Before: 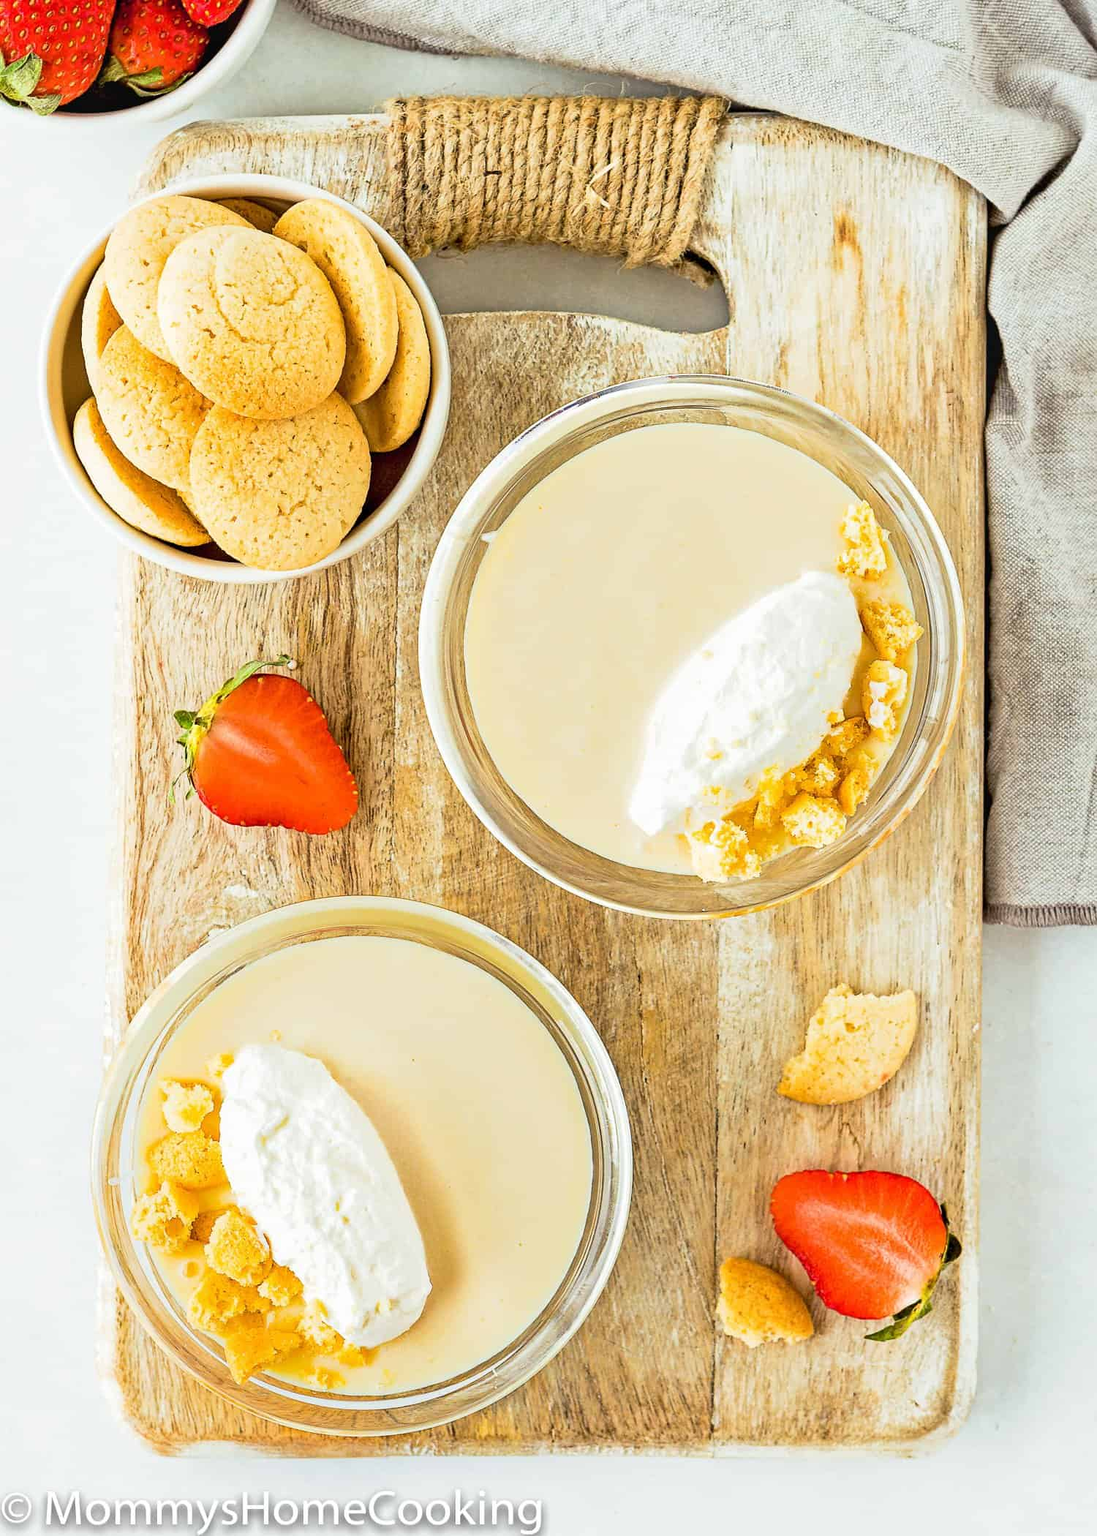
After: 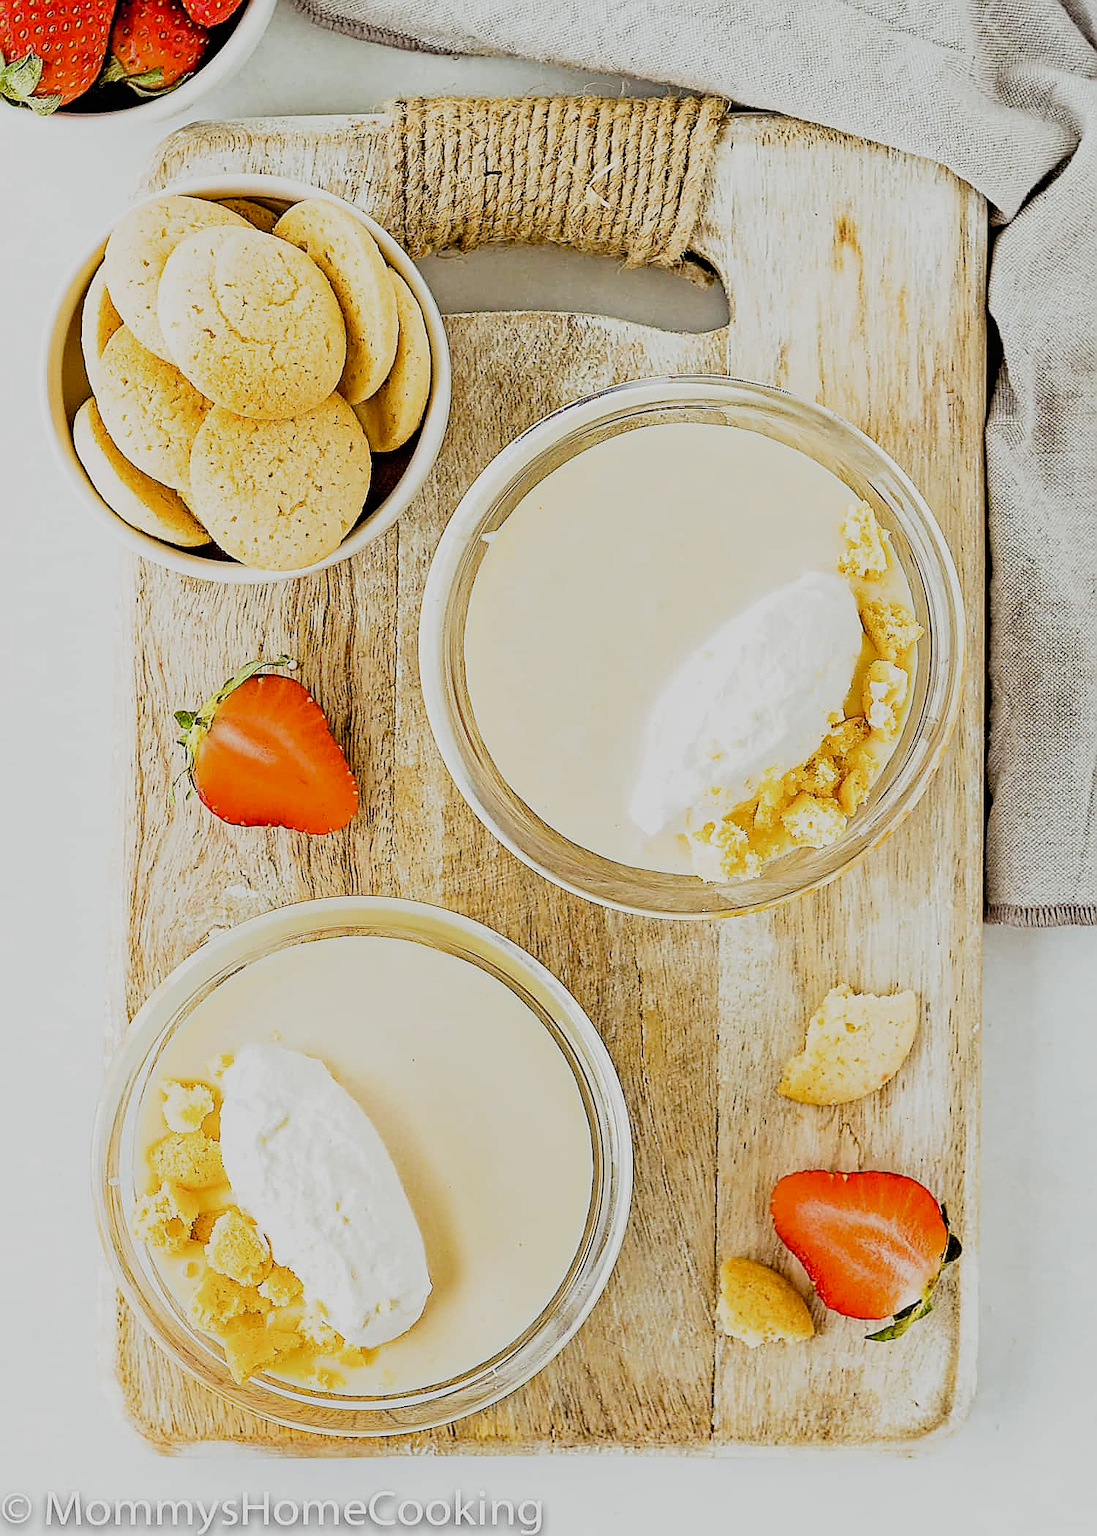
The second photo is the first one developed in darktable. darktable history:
shadows and highlights: radius 329.68, shadows 54.78, highlights -99.79, compress 94.39%, soften with gaussian
filmic rgb: black relative exposure -7.65 EV, white relative exposure 4.56 EV, hardness 3.61, add noise in highlights 0.002, preserve chrominance no, color science v4 (2020)
sharpen: radius 1.403, amount 1.25, threshold 0.625
exposure: exposure -0.04 EV, compensate highlight preservation false
